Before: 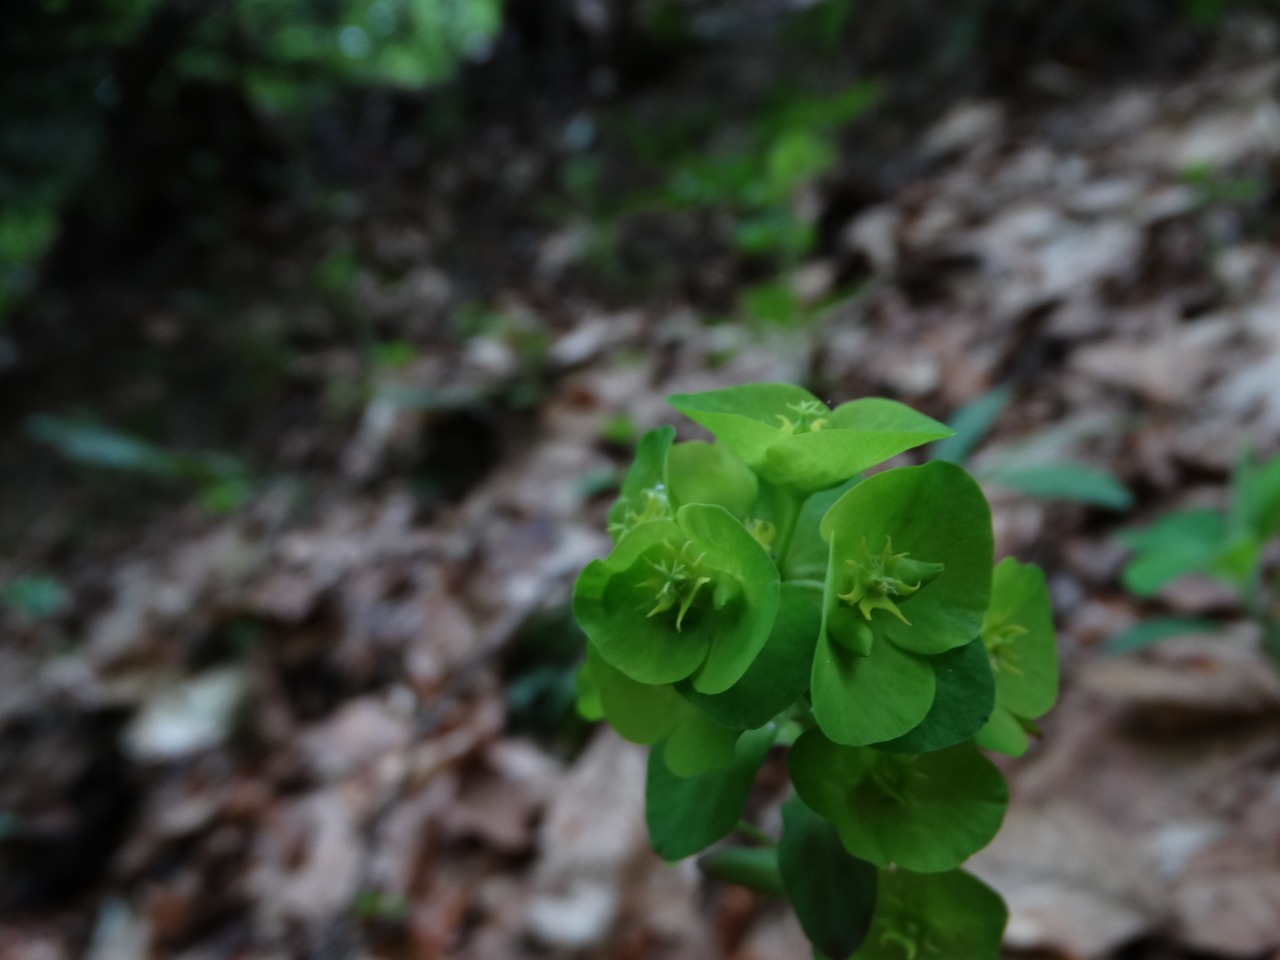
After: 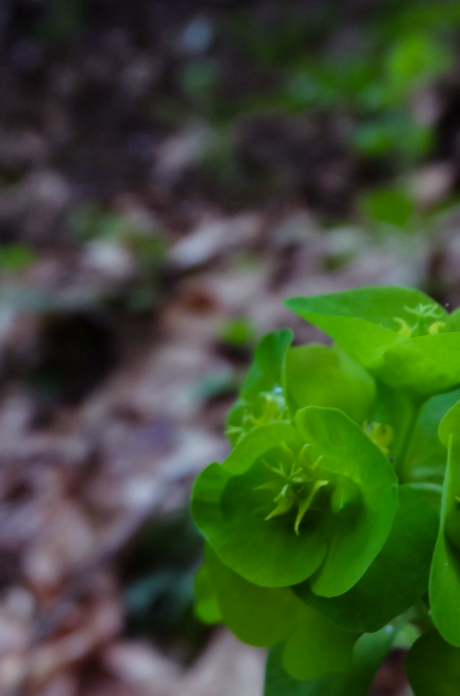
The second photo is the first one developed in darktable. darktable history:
exposure: compensate exposure bias true, compensate highlight preservation false
color balance rgb: shadows lift › luminance 0.255%, shadows lift › chroma 6.915%, shadows lift › hue 297.27°, perceptual saturation grading › global saturation 19.942%, global vibrance 20%
shadows and highlights: shadows 24.44, highlights -78.99, soften with gaussian
crop and rotate: left 29.863%, top 10.2%, right 34.15%, bottom 17.286%
